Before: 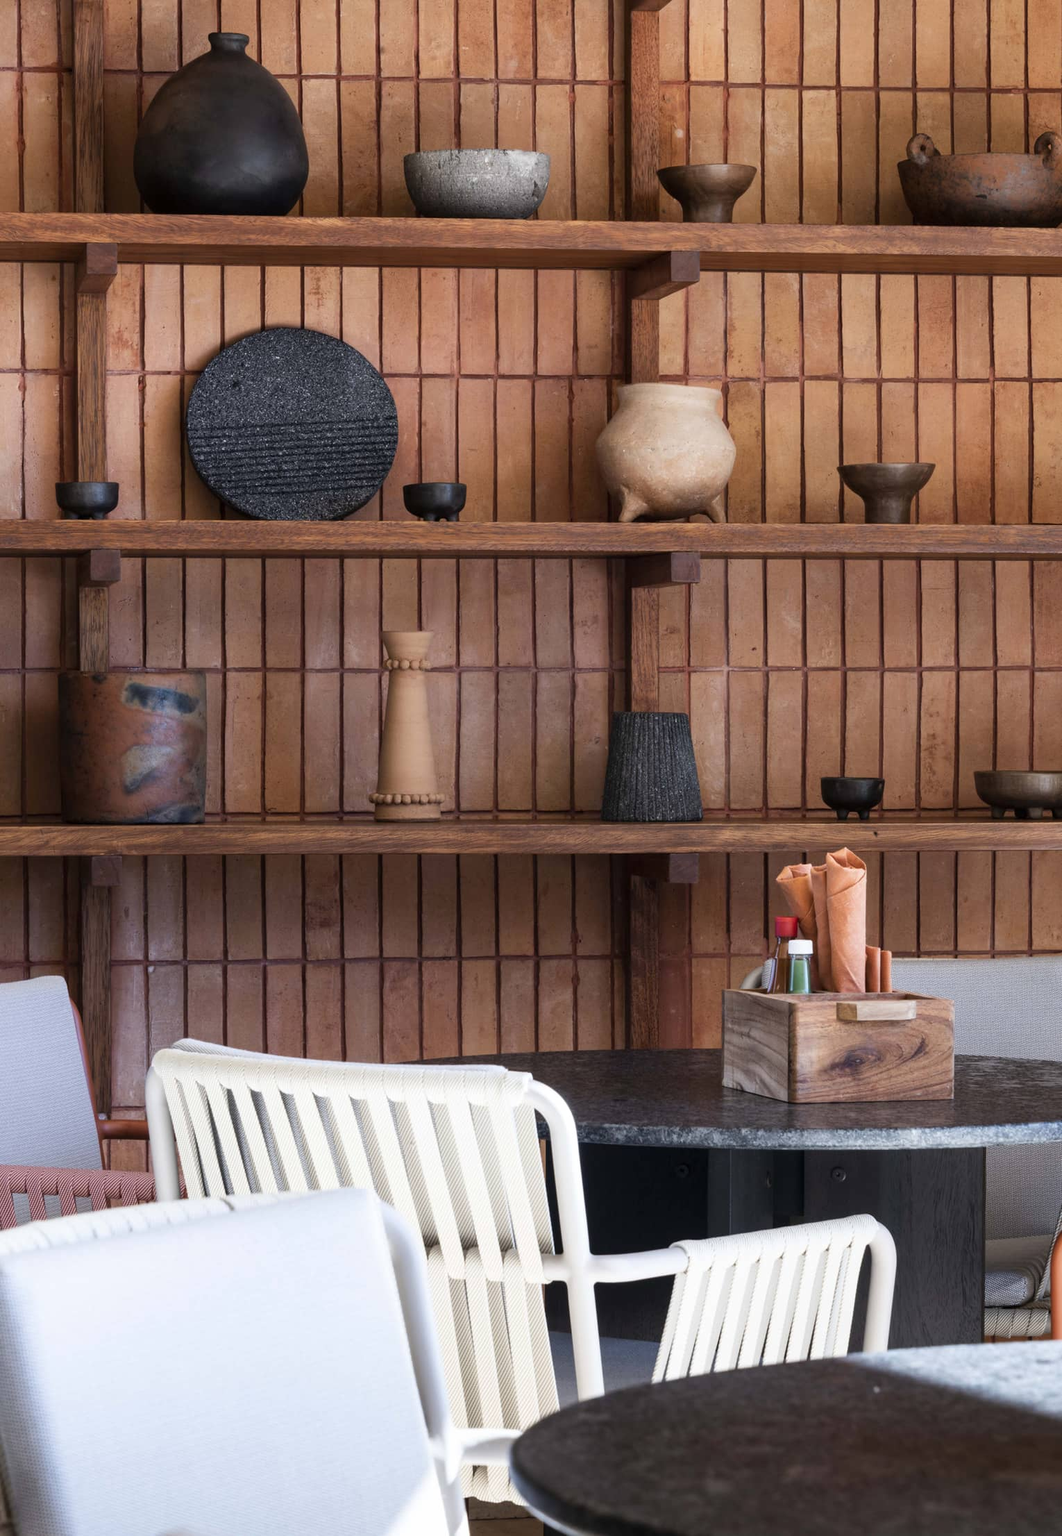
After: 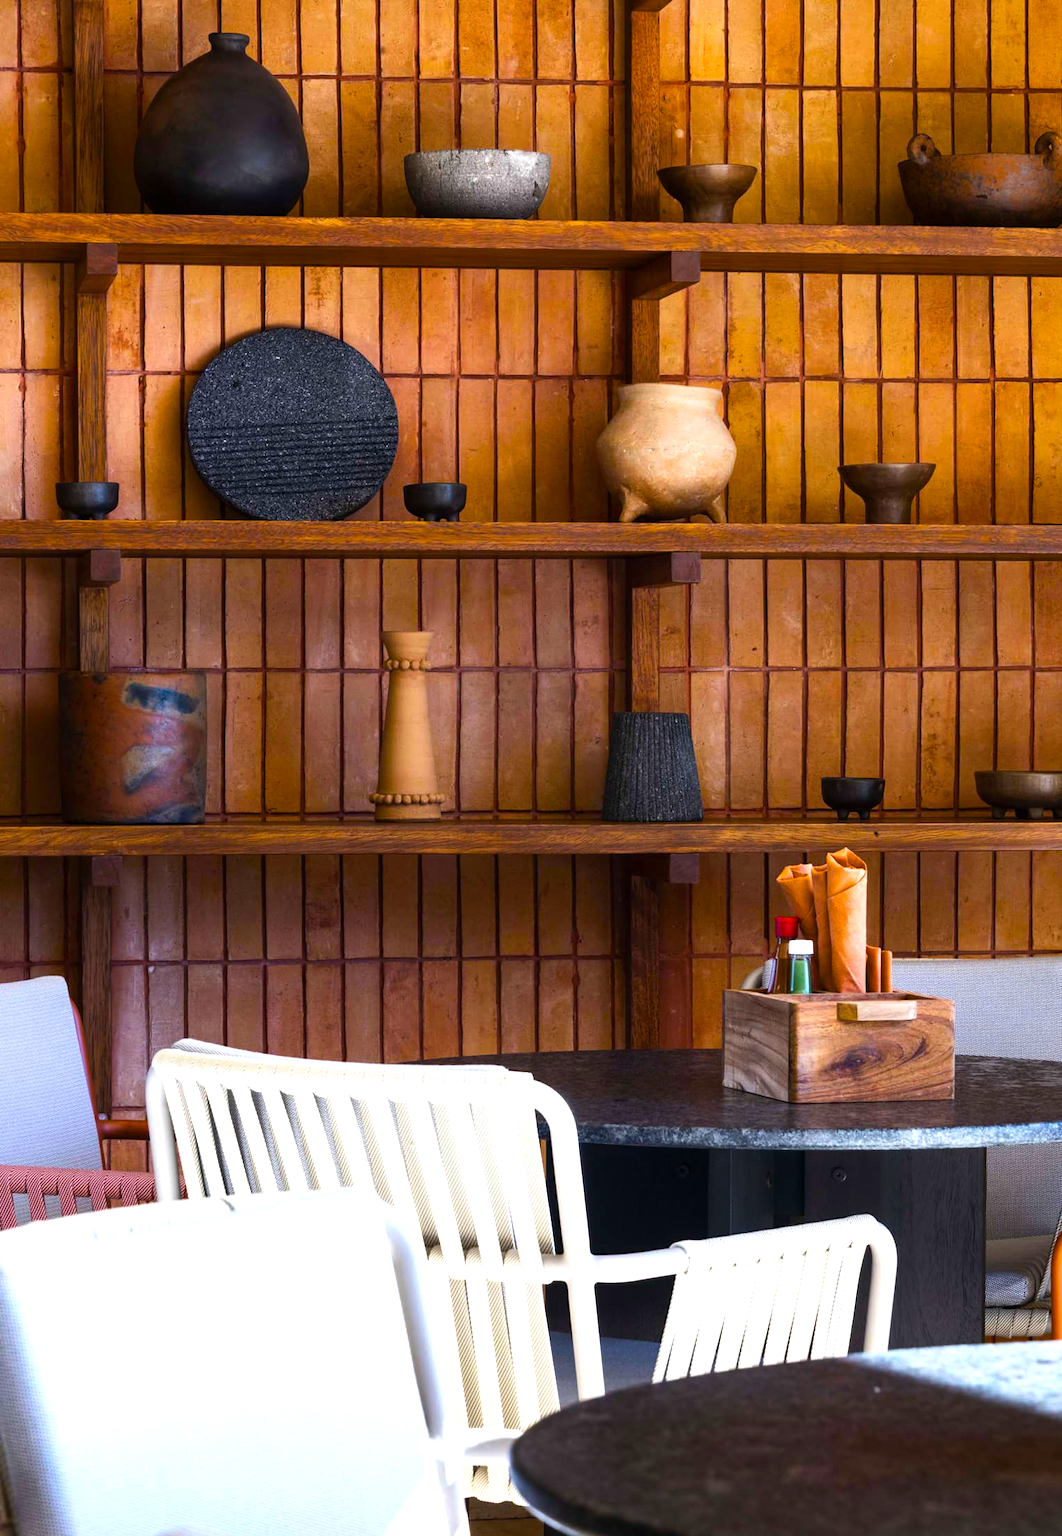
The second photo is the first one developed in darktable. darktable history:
color balance rgb: linear chroma grading › global chroma 49.866%, perceptual saturation grading › global saturation 30.291%, perceptual brilliance grading › global brilliance 15.623%, perceptual brilliance grading › shadows -34.393%, global vibrance 7.935%
